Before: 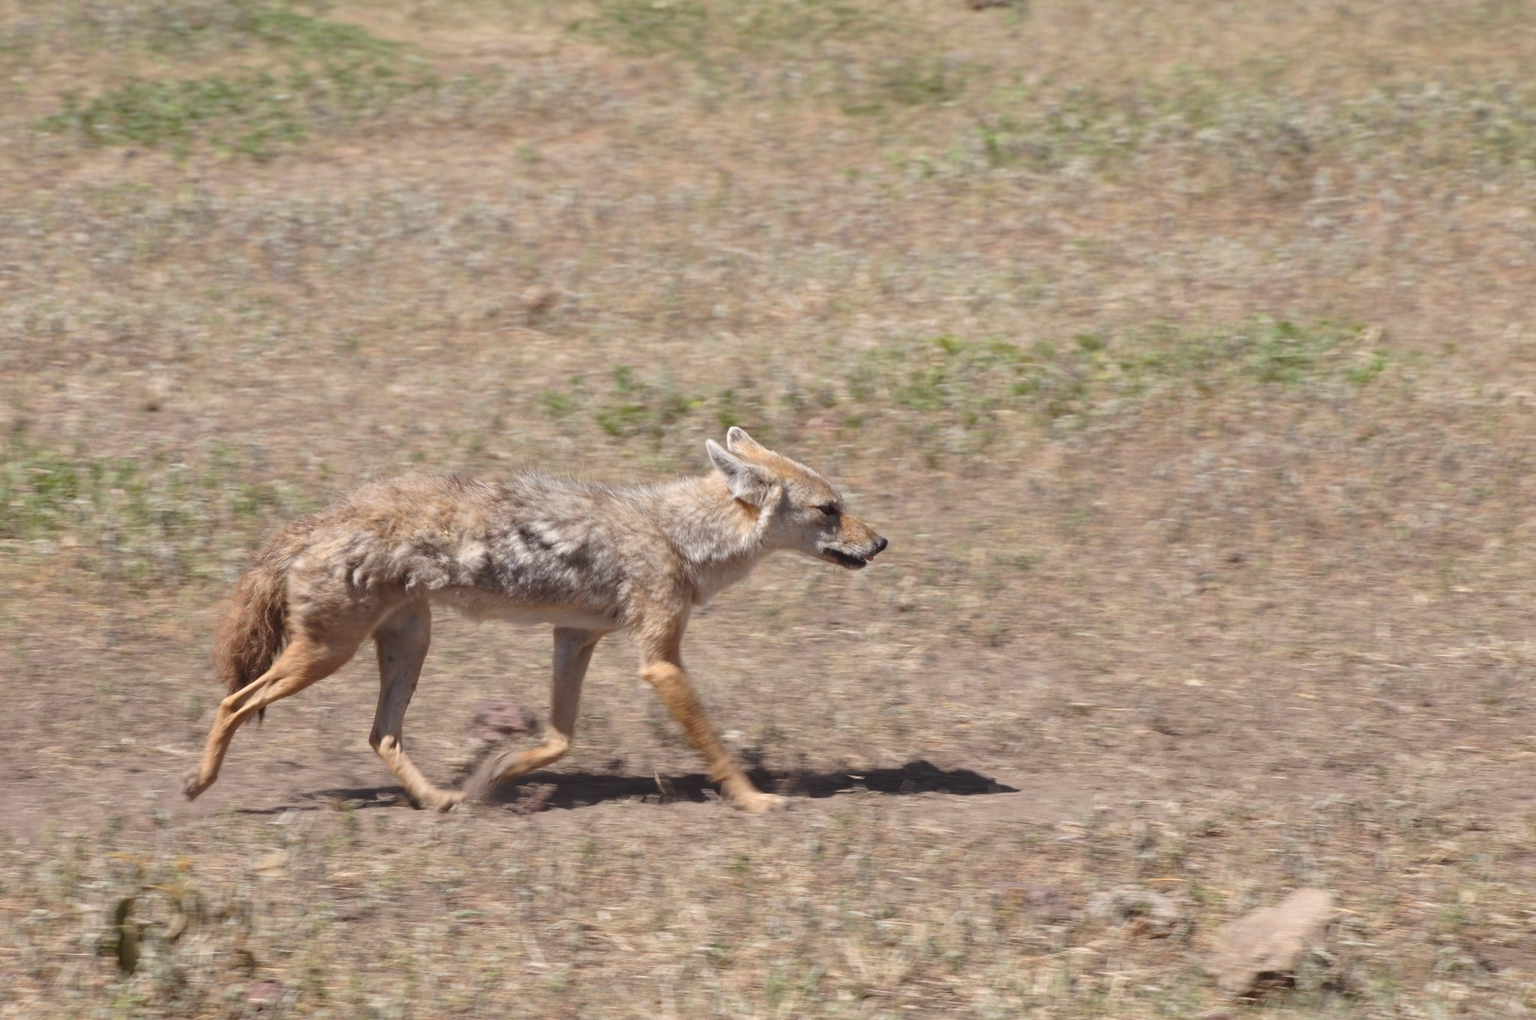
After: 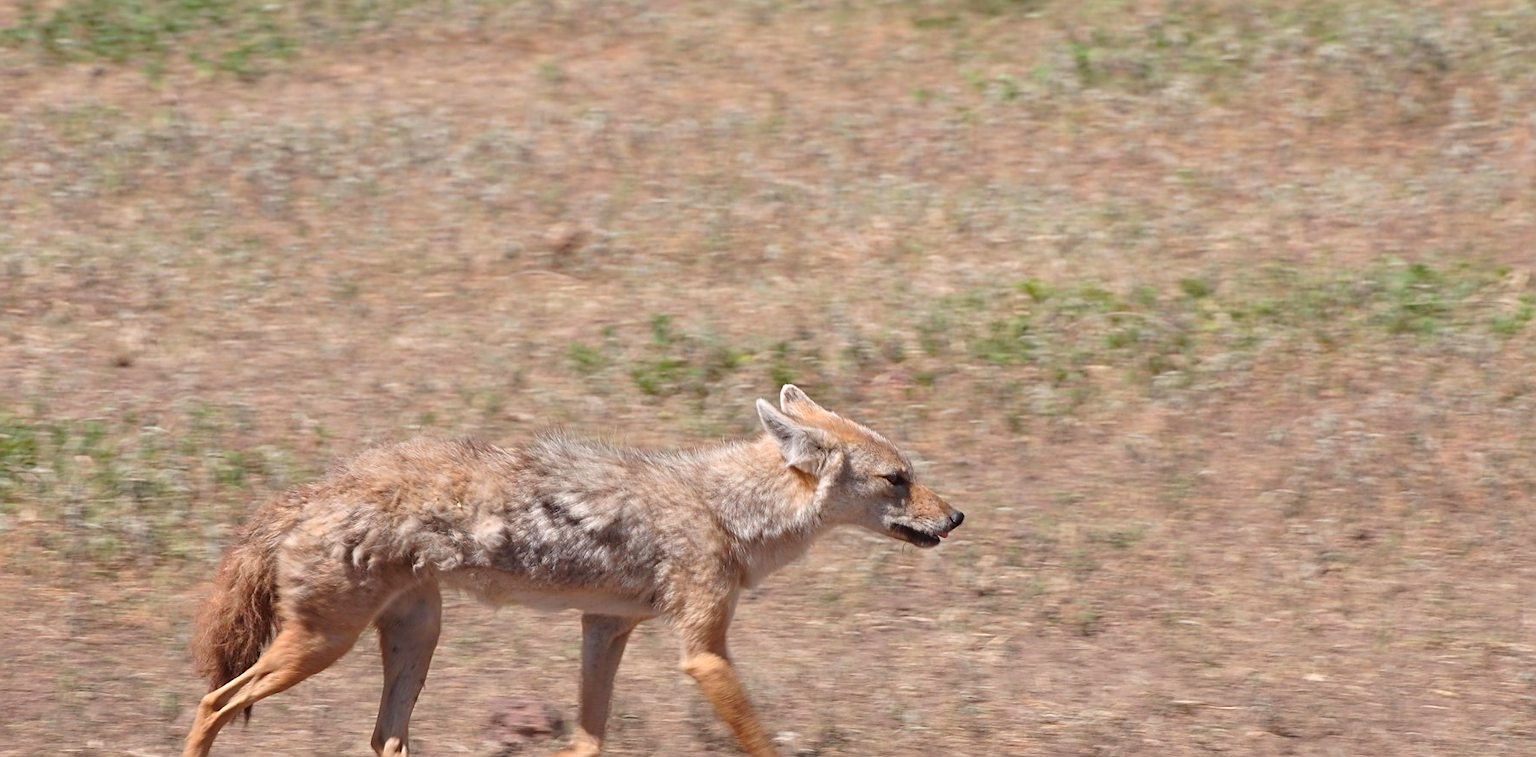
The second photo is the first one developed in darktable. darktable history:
crop: left 2.941%, top 8.921%, right 9.633%, bottom 26.124%
tone equalizer: on, module defaults
sharpen: on, module defaults
